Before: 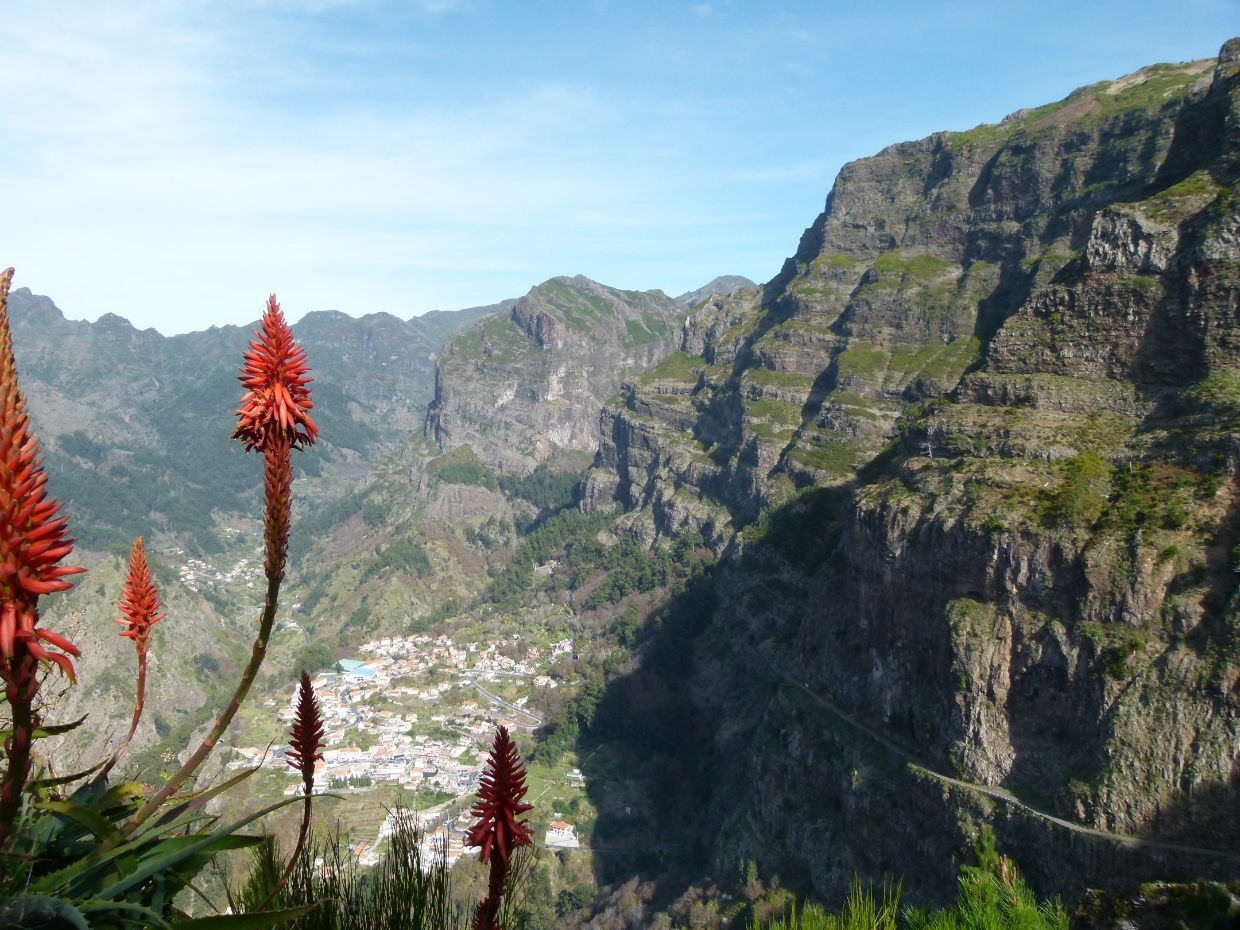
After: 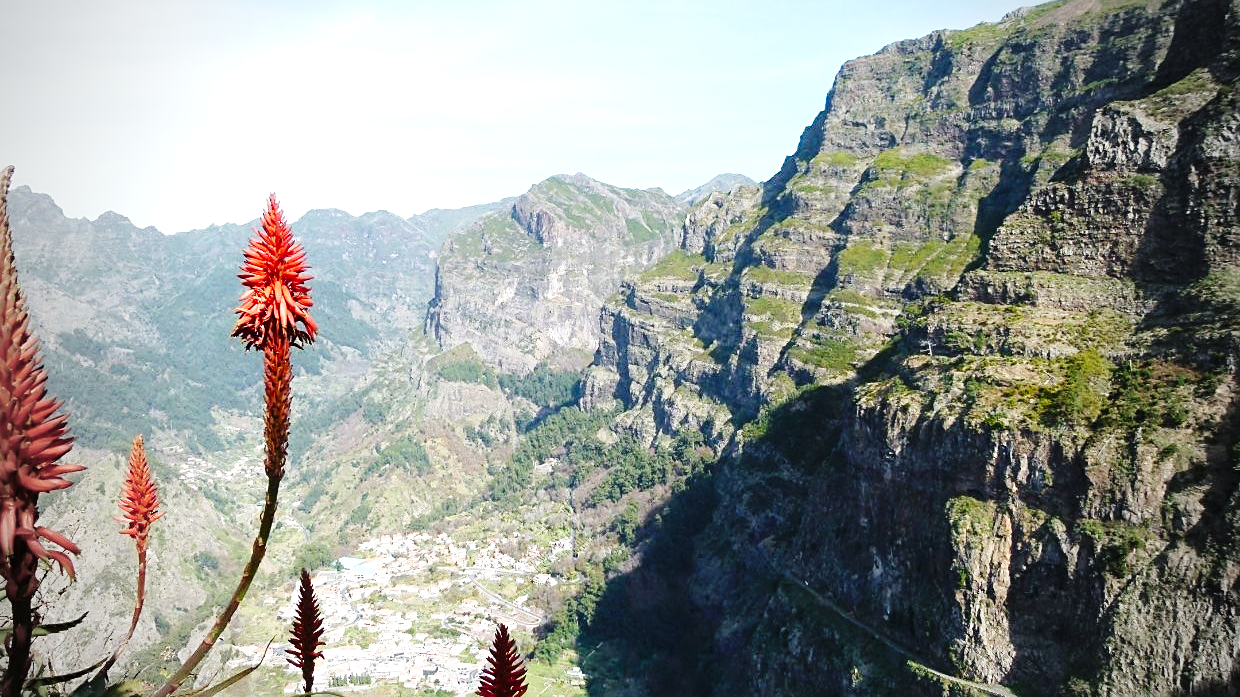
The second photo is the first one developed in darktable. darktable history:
exposure: exposure 0.507 EV, compensate highlight preservation false
sharpen: on, module defaults
vignetting: fall-off start 67.15%, brightness -0.442, saturation -0.691, width/height ratio 1.011, unbound false
crop: top 11.038%, bottom 13.962%
color balance rgb: global vibrance -1%, saturation formula JzAzBz (2021)
base curve: curves: ch0 [(0, 0) (0.036, 0.025) (0.121, 0.166) (0.206, 0.329) (0.605, 0.79) (1, 1)], preserve colors none
